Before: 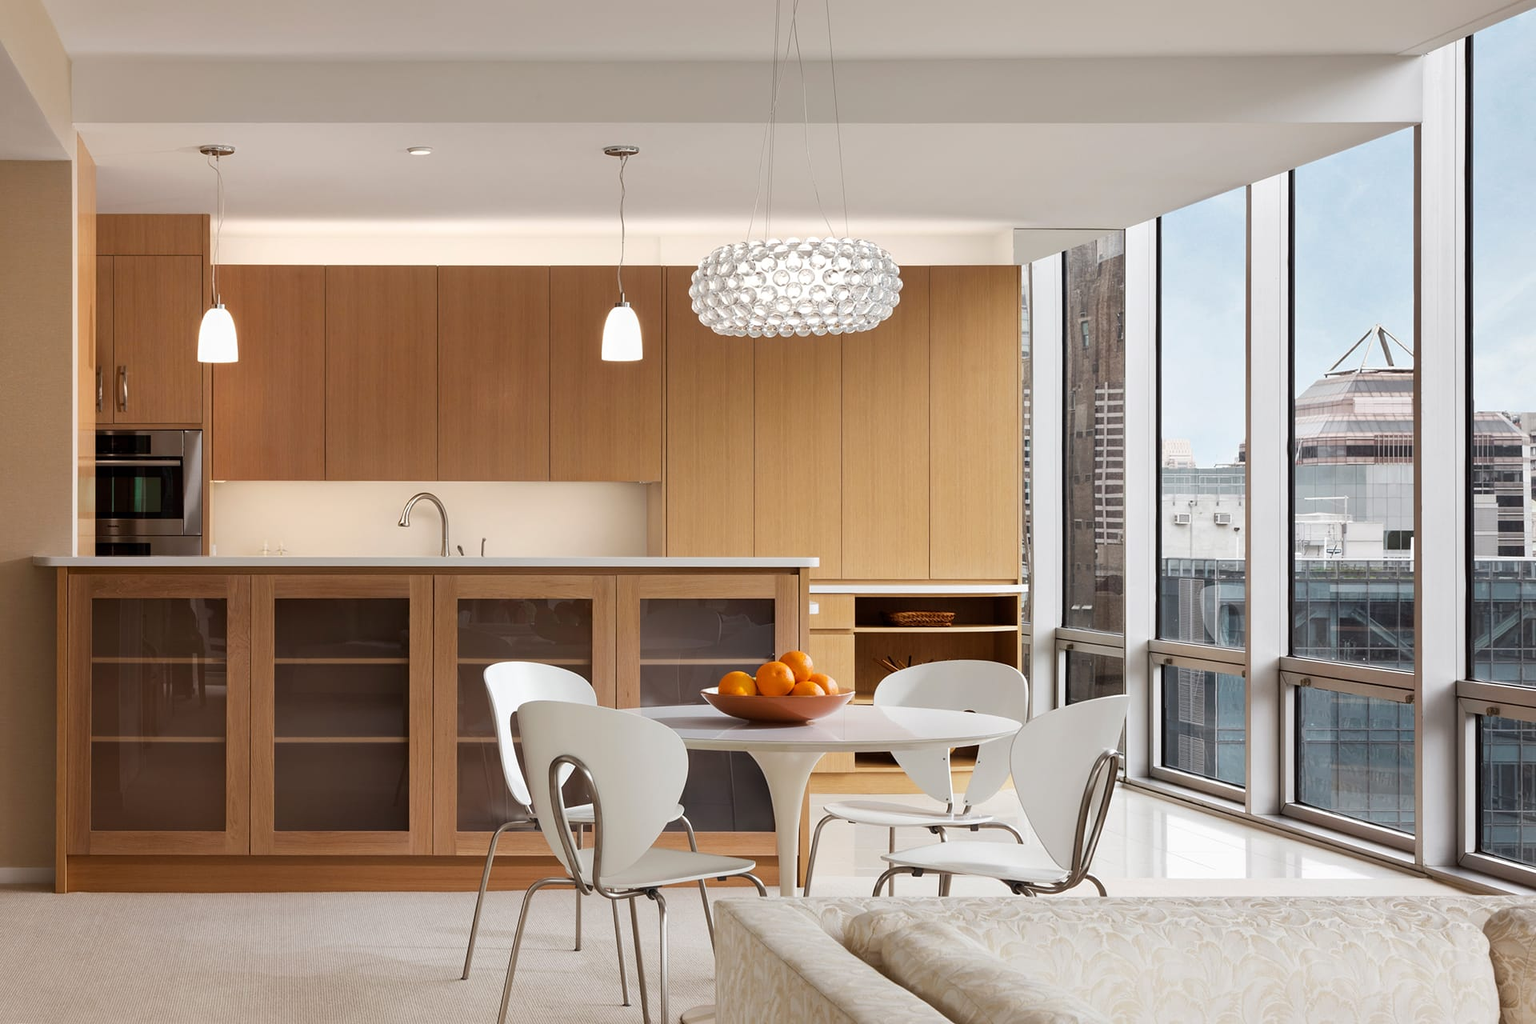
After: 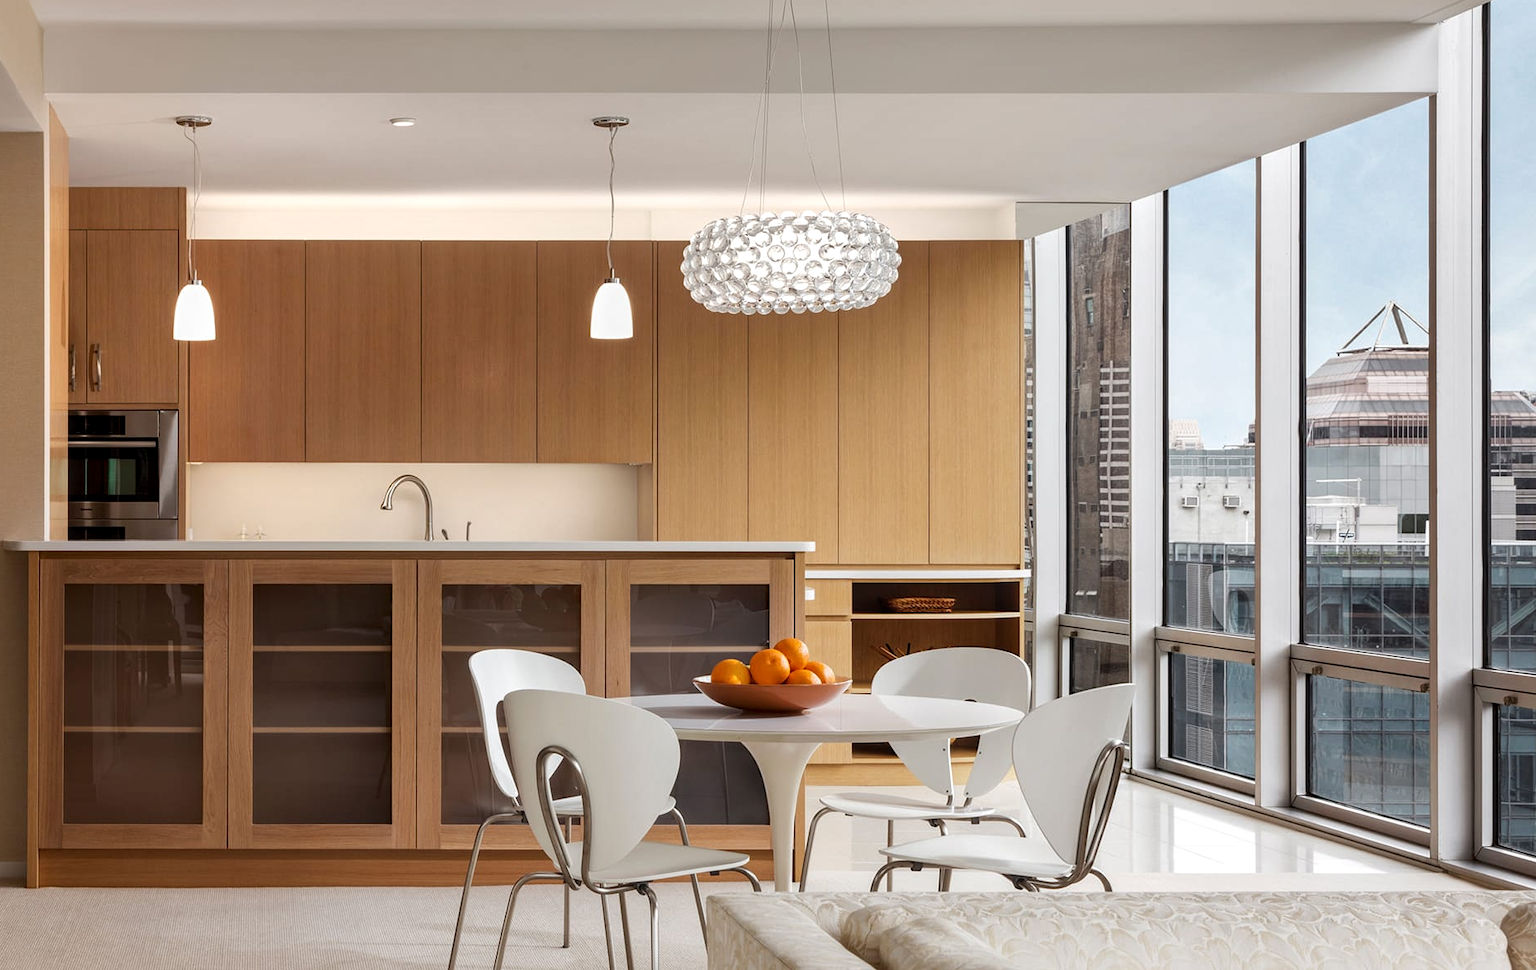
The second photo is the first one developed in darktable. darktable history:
crop: left 1.964%, top 3.251%, right 1.122%, bottom 4.933%
local contrast: on, module defaults
